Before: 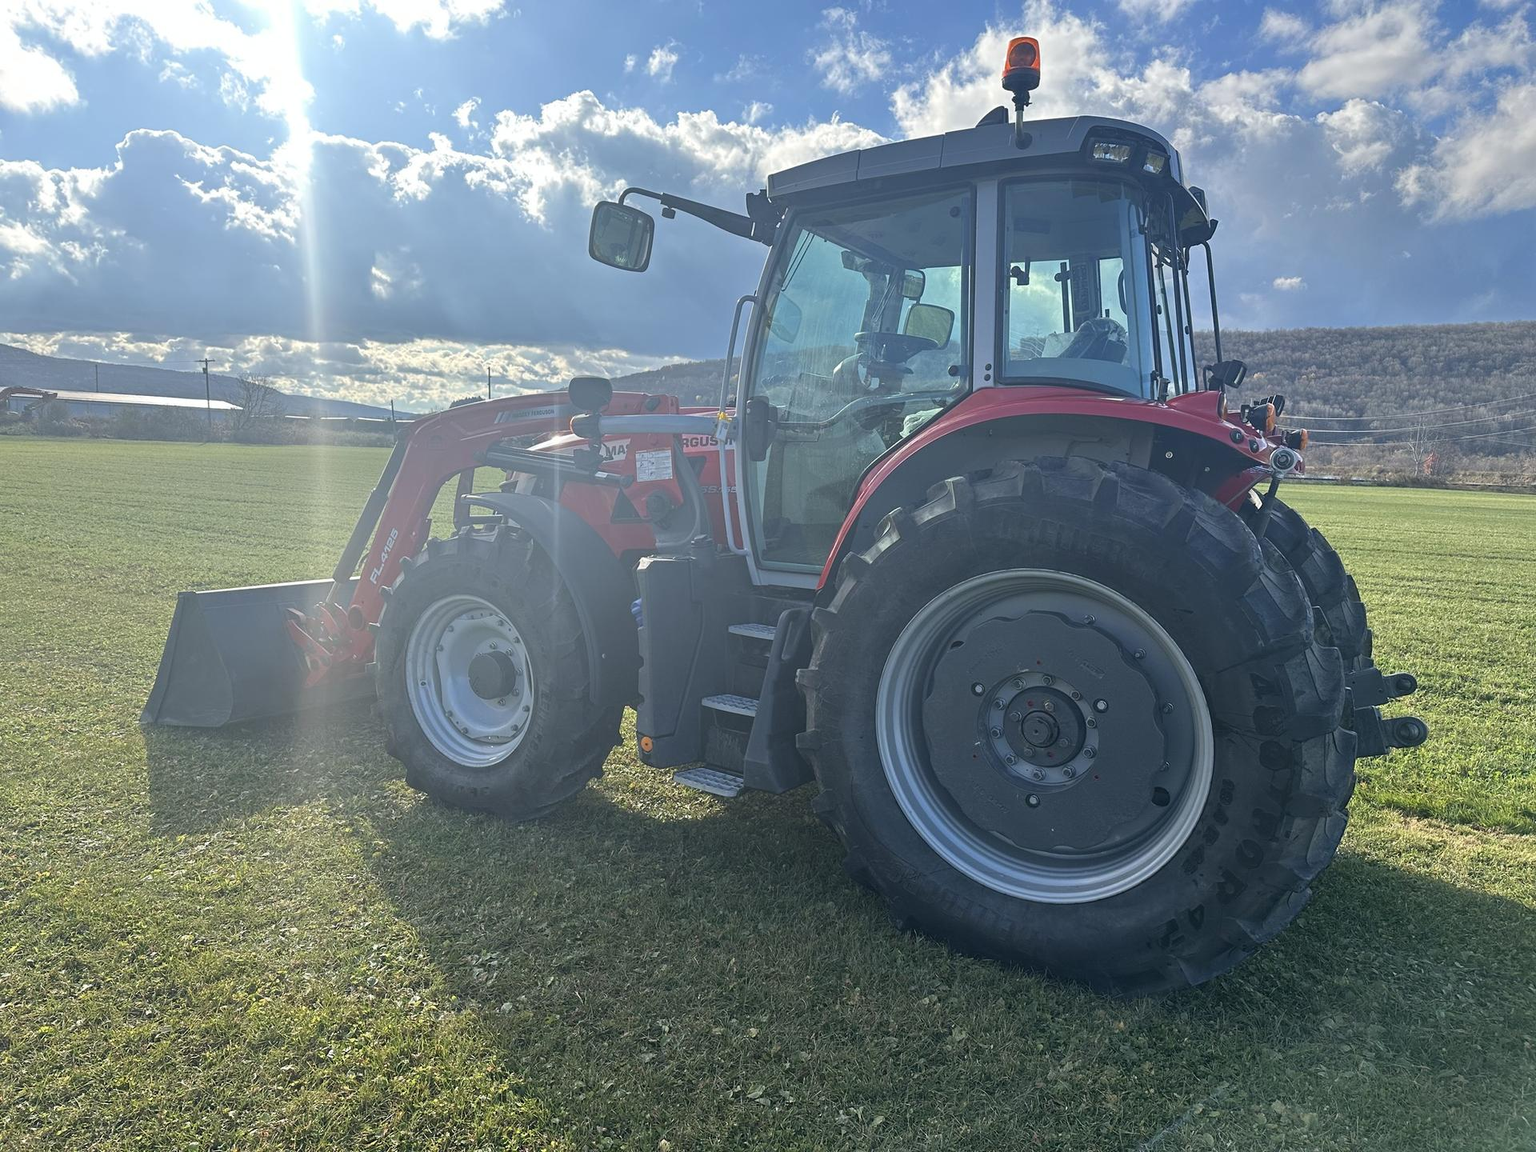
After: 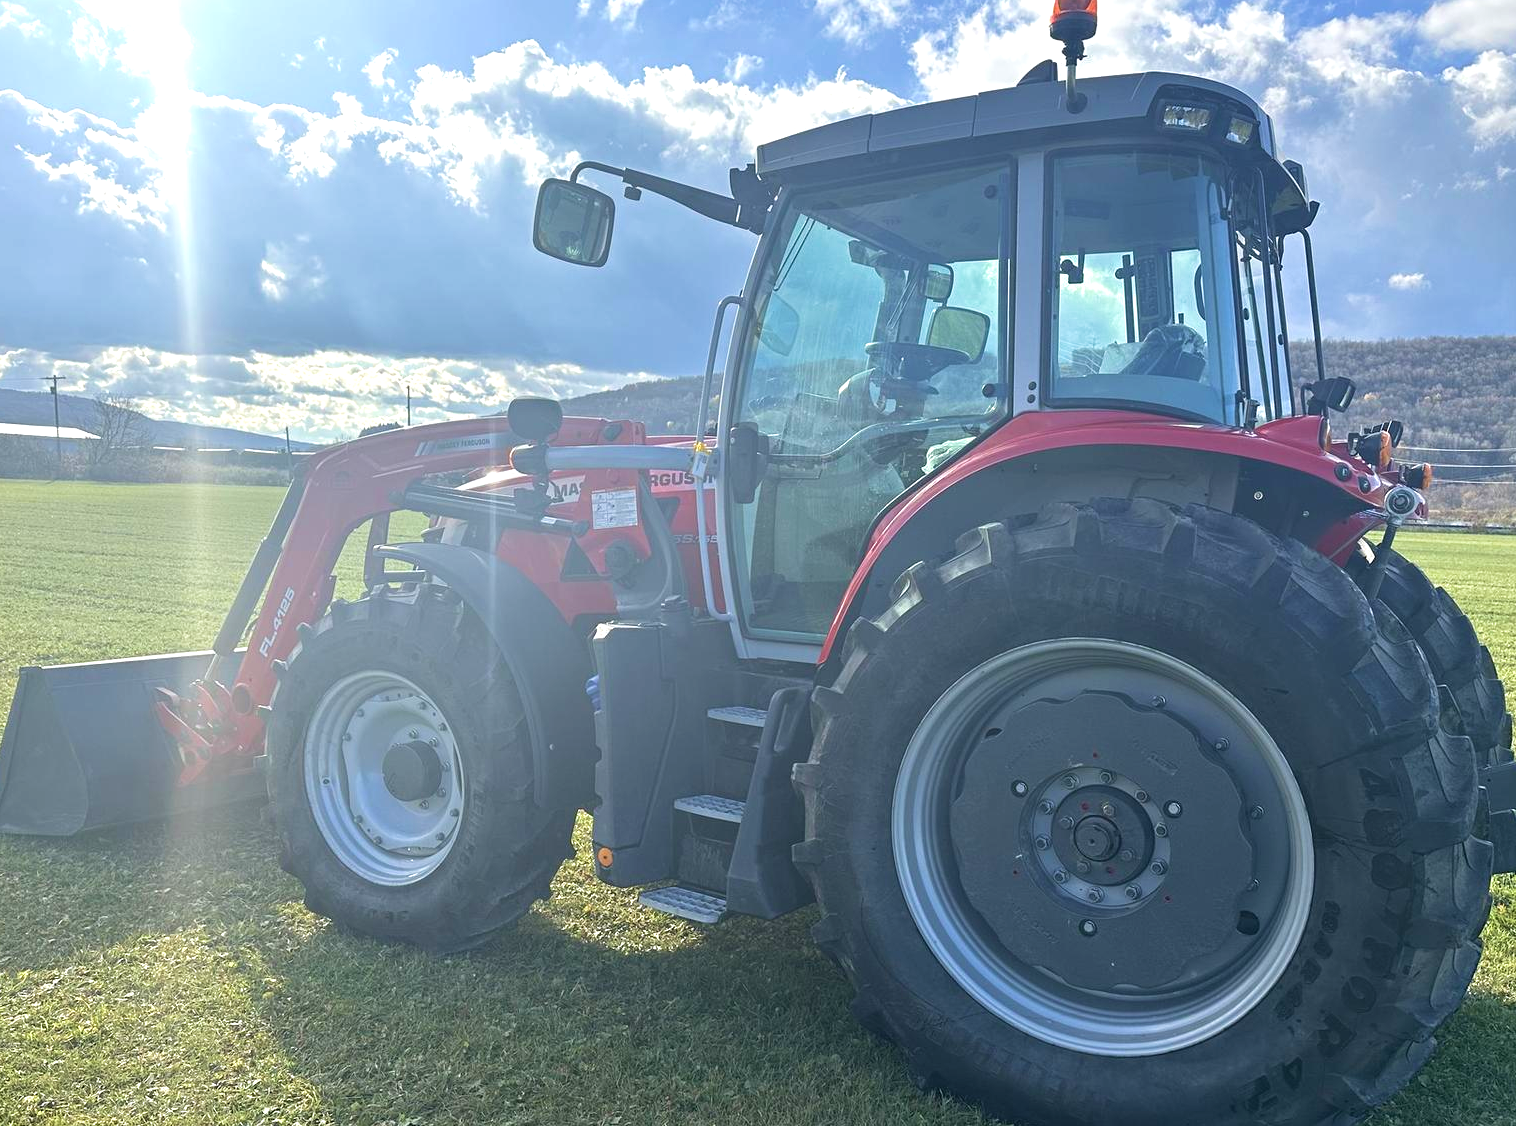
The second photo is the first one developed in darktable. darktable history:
exposure: black level correction 0.001, exposure 0.5 EV, compensate exposure bias true, compensate highlight preservation false
crop and rotate: left 10.605%, top 5.096%, right 10.434%, bottom 16.685%
velvia: on, module defaults
